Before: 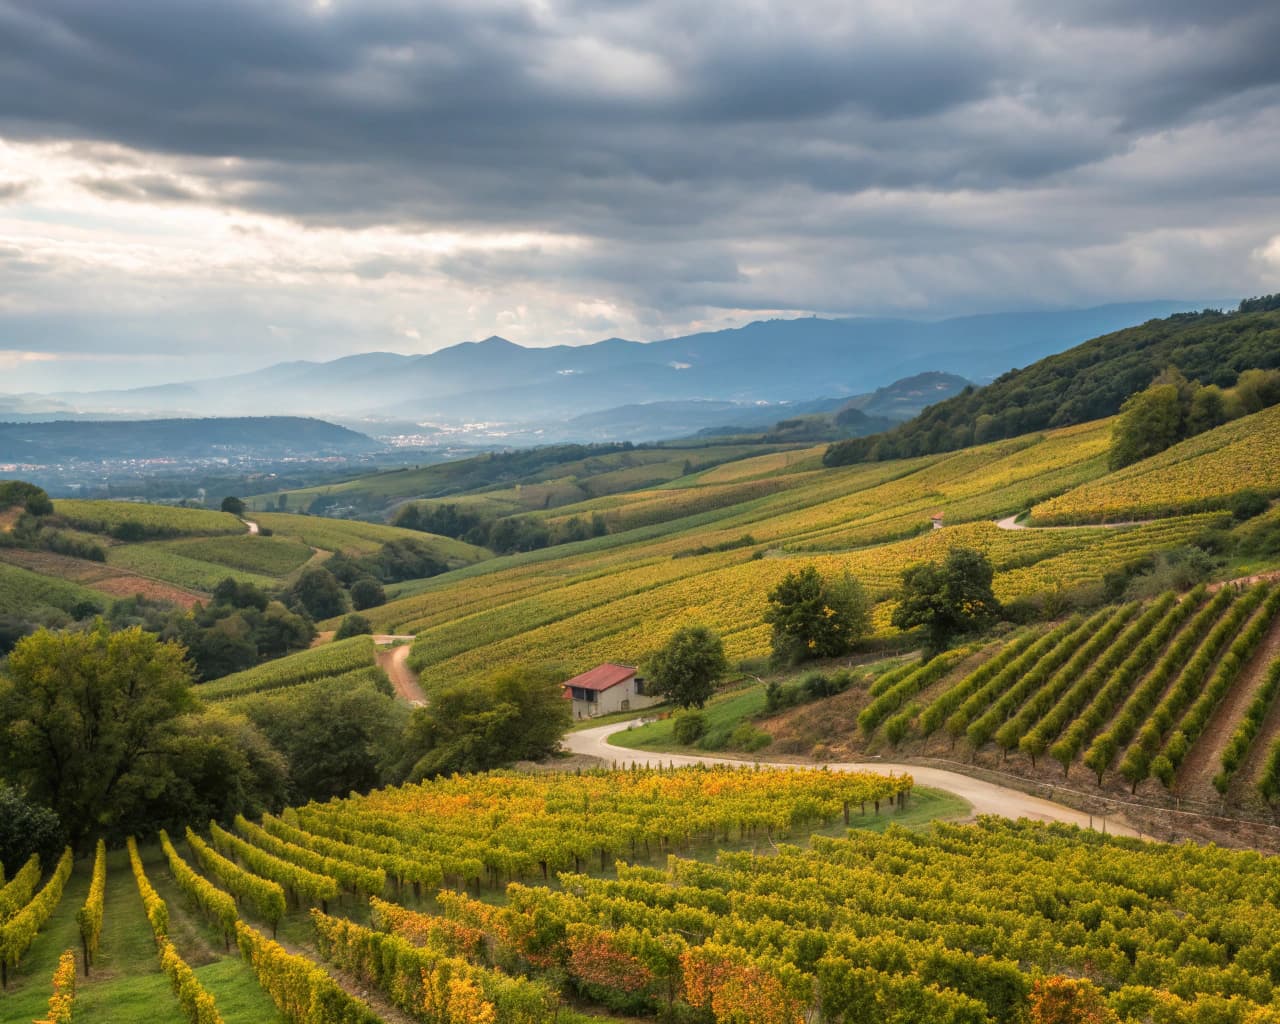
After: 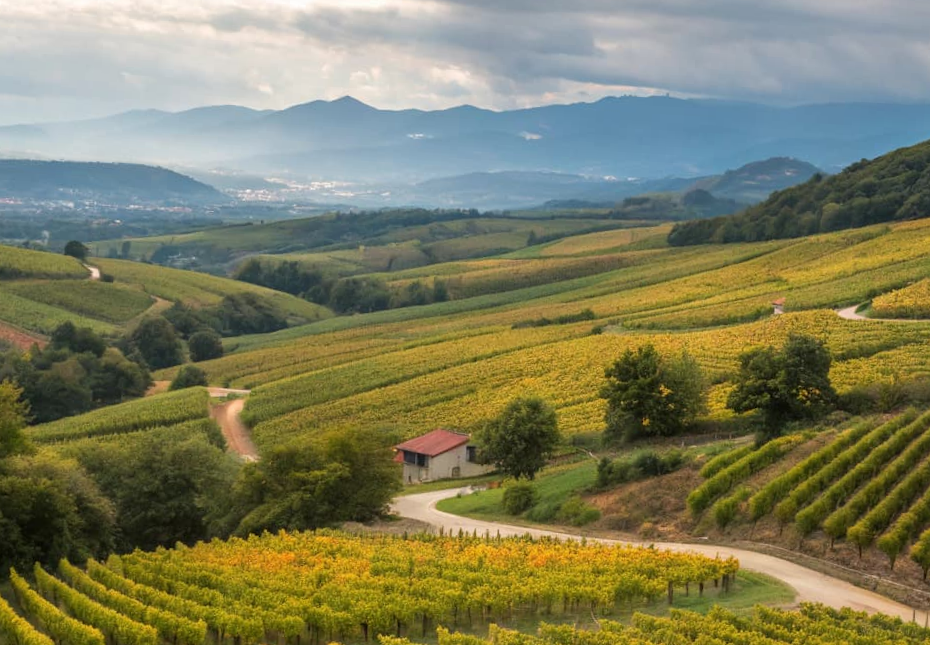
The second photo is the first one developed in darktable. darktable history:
crop and rotate: angle -3.36°, left 9.729%, top 20.714%, right 12.391%, bottom 11.788%
